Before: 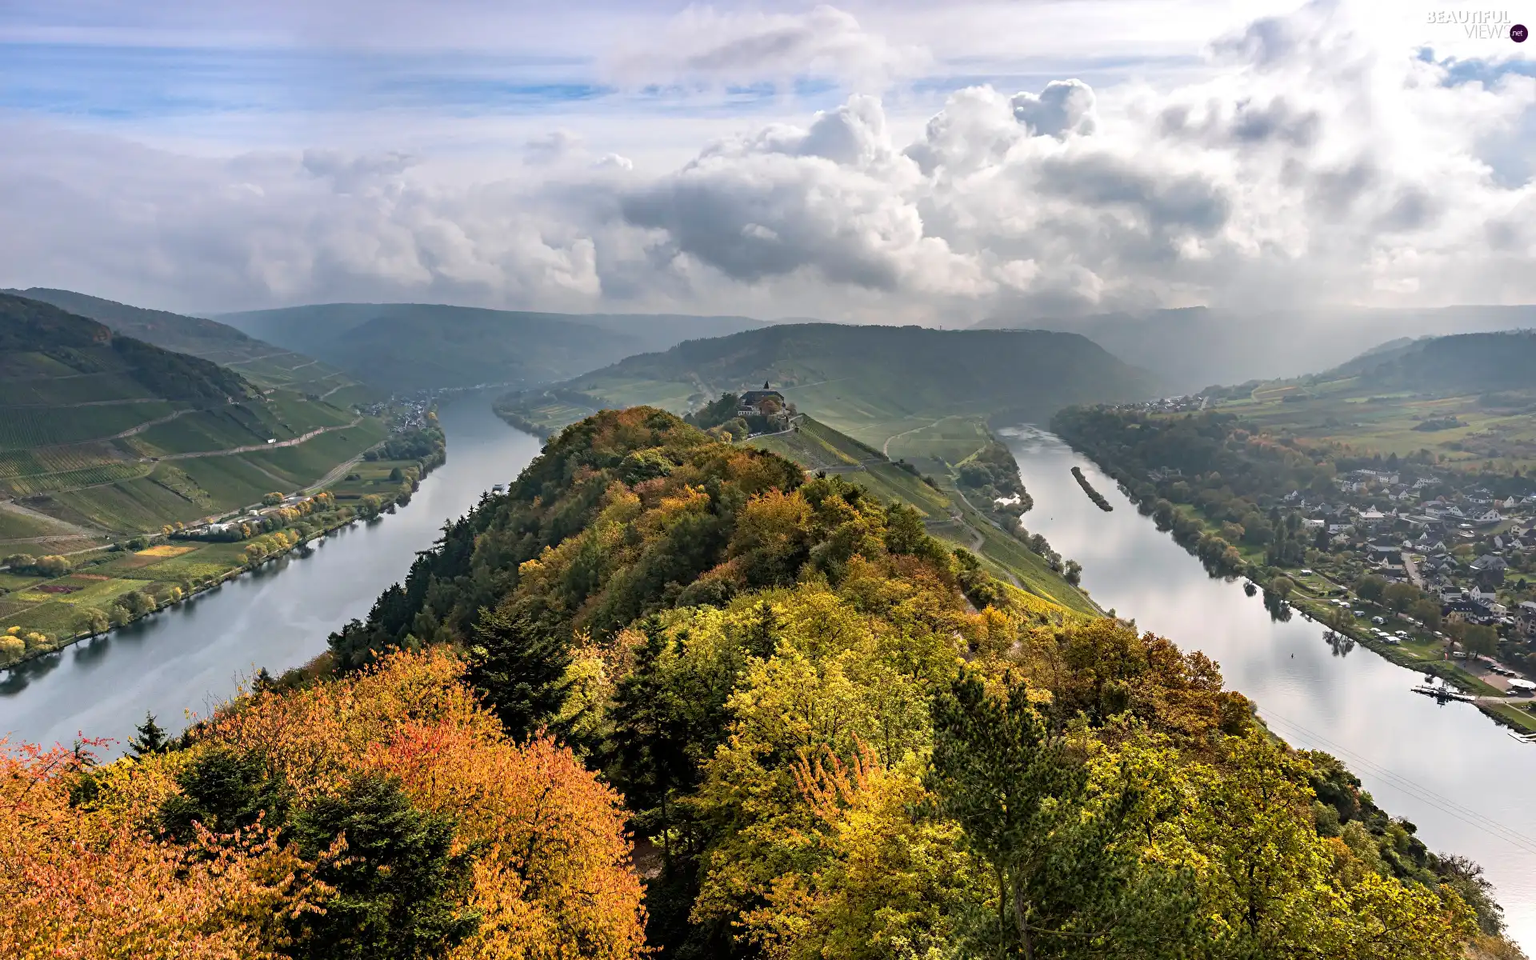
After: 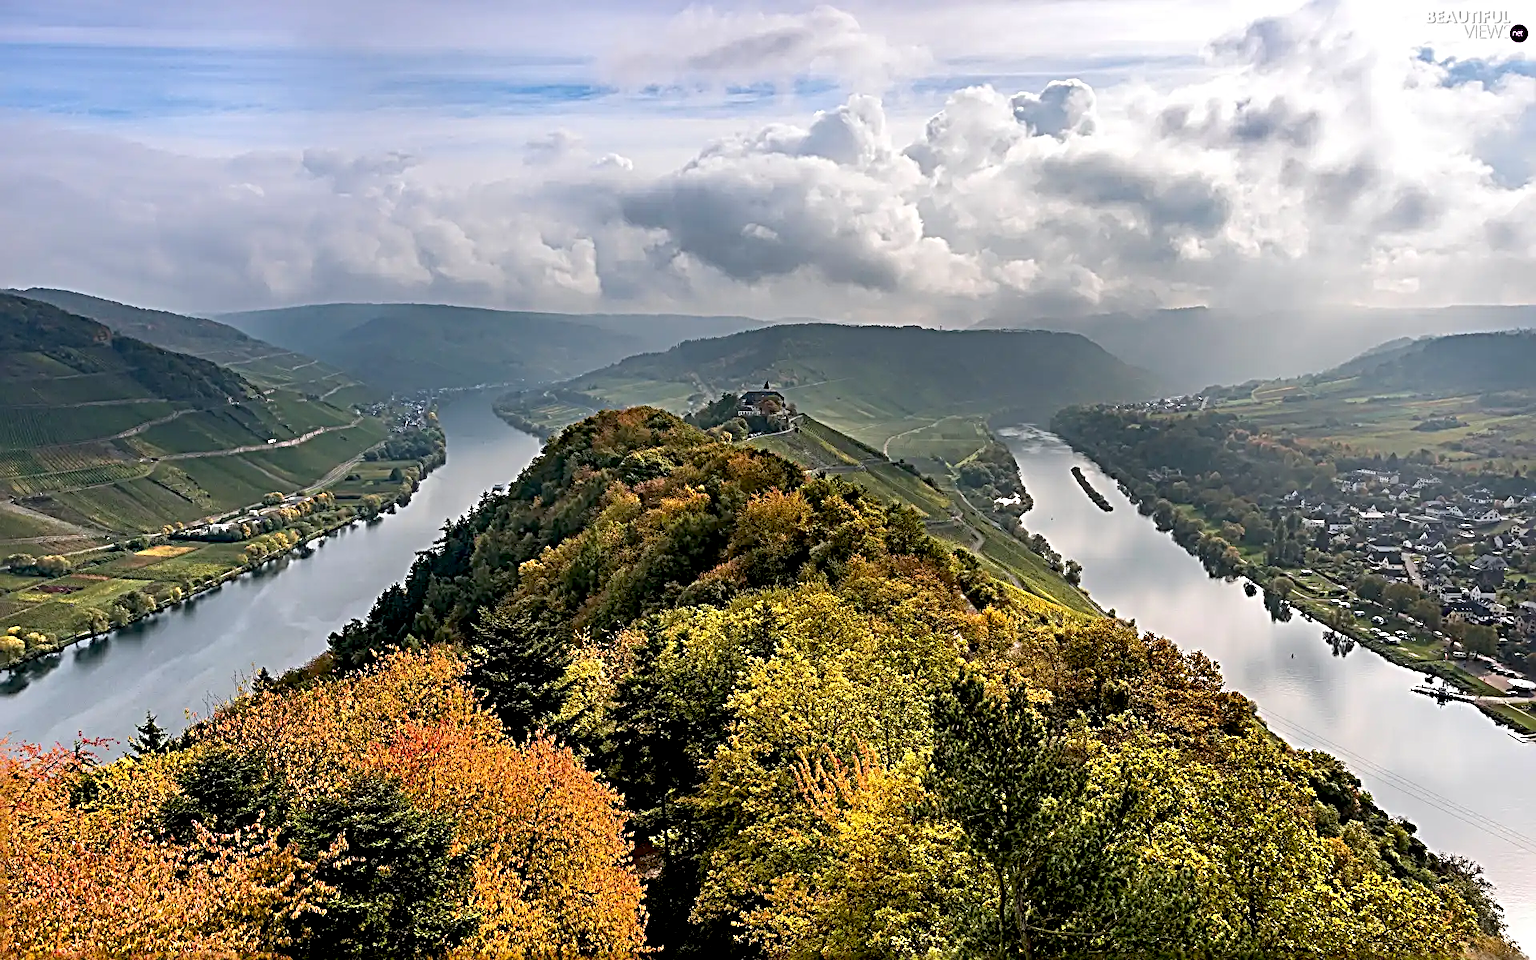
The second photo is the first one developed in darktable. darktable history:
exposure: black level correction 0.01, exposure 0.011 EV, compensate highlight preservation false
sharpen: radius 3.69, amount 0.928
